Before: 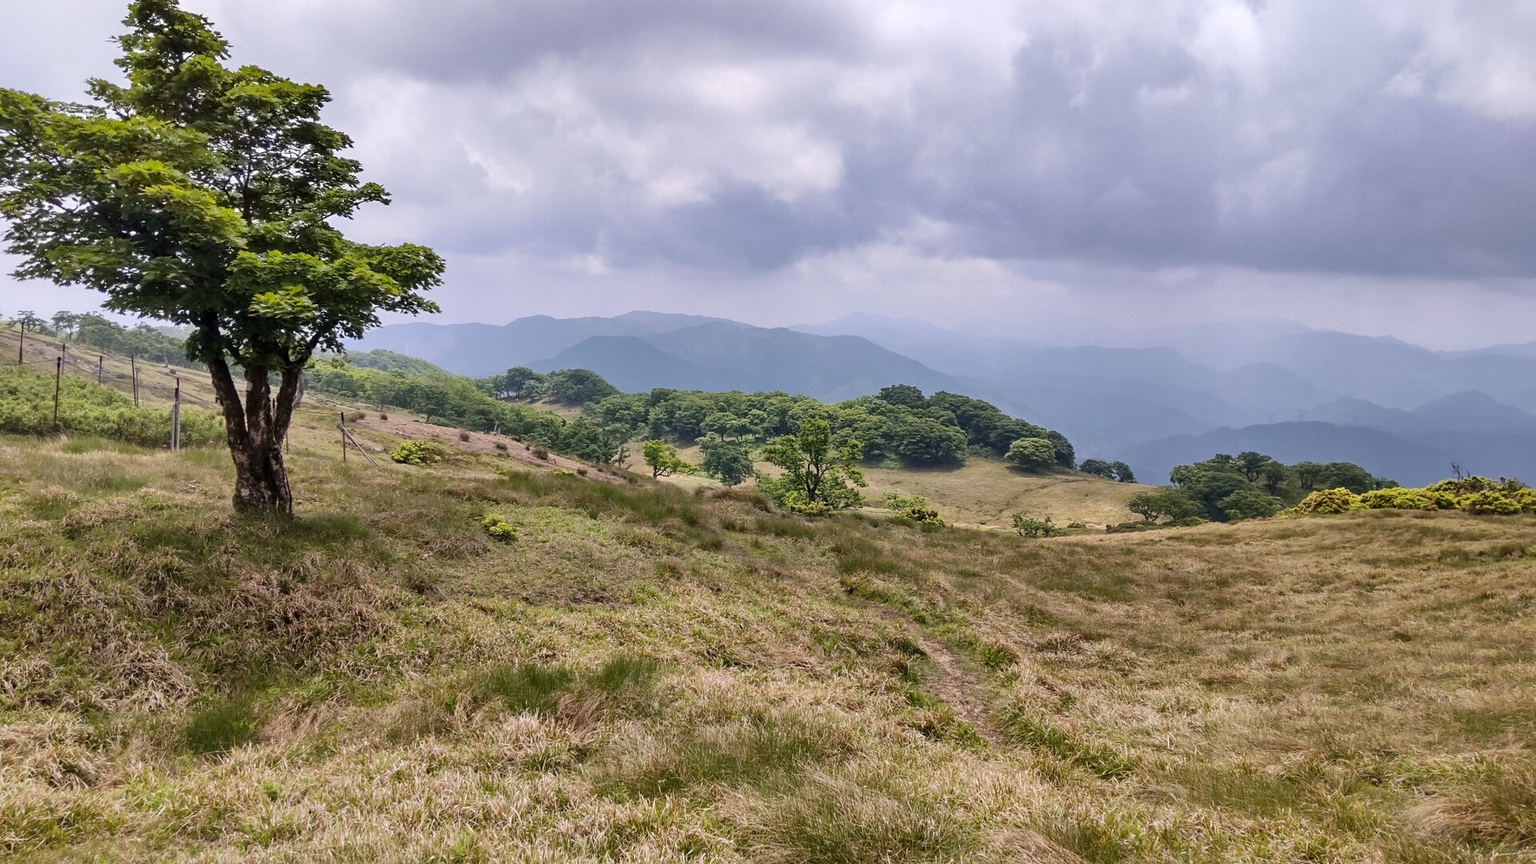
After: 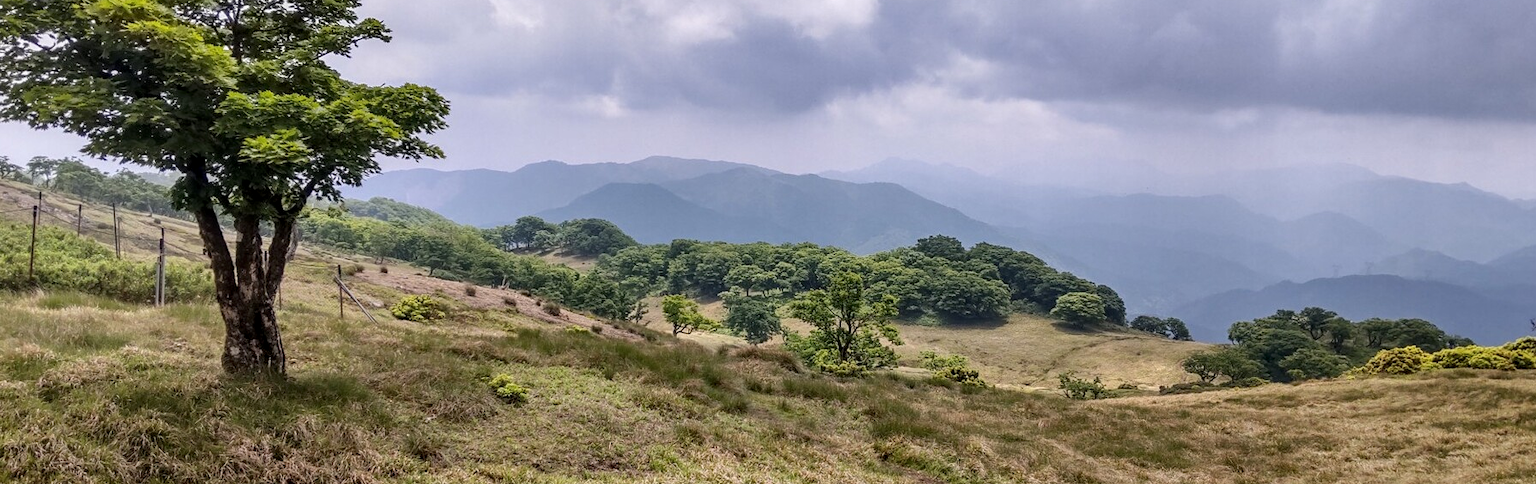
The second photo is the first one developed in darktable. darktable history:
local contrast: on, module defaults
crop: left 1.744%, top 19.225%, right 5.069%, bottom 28.357%
